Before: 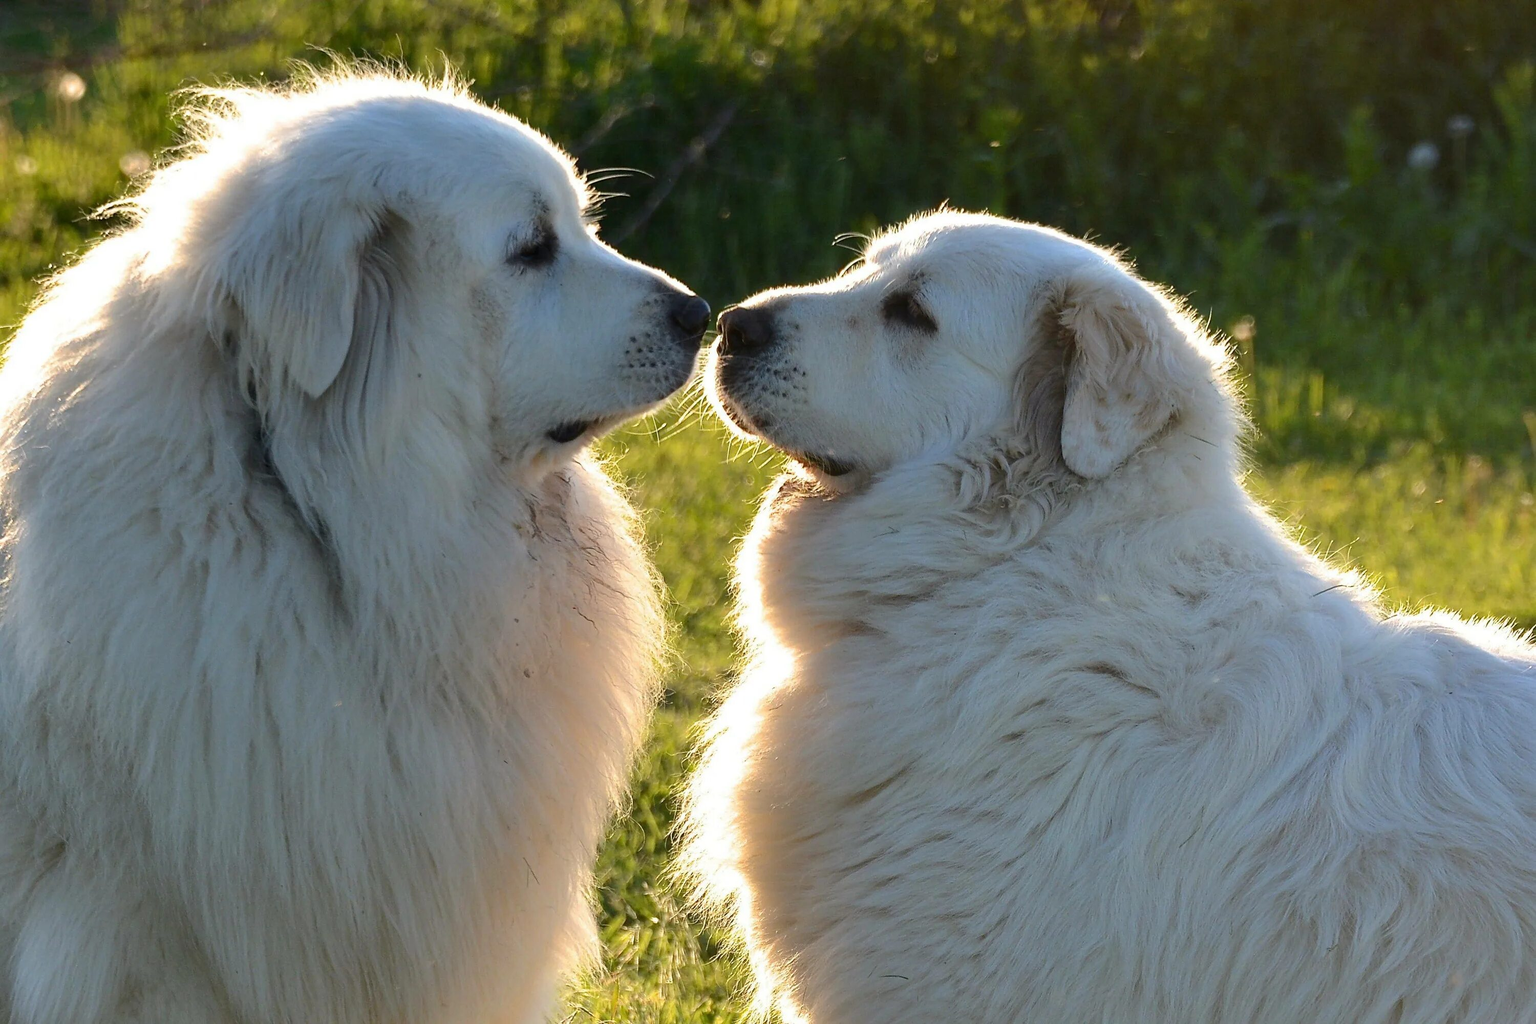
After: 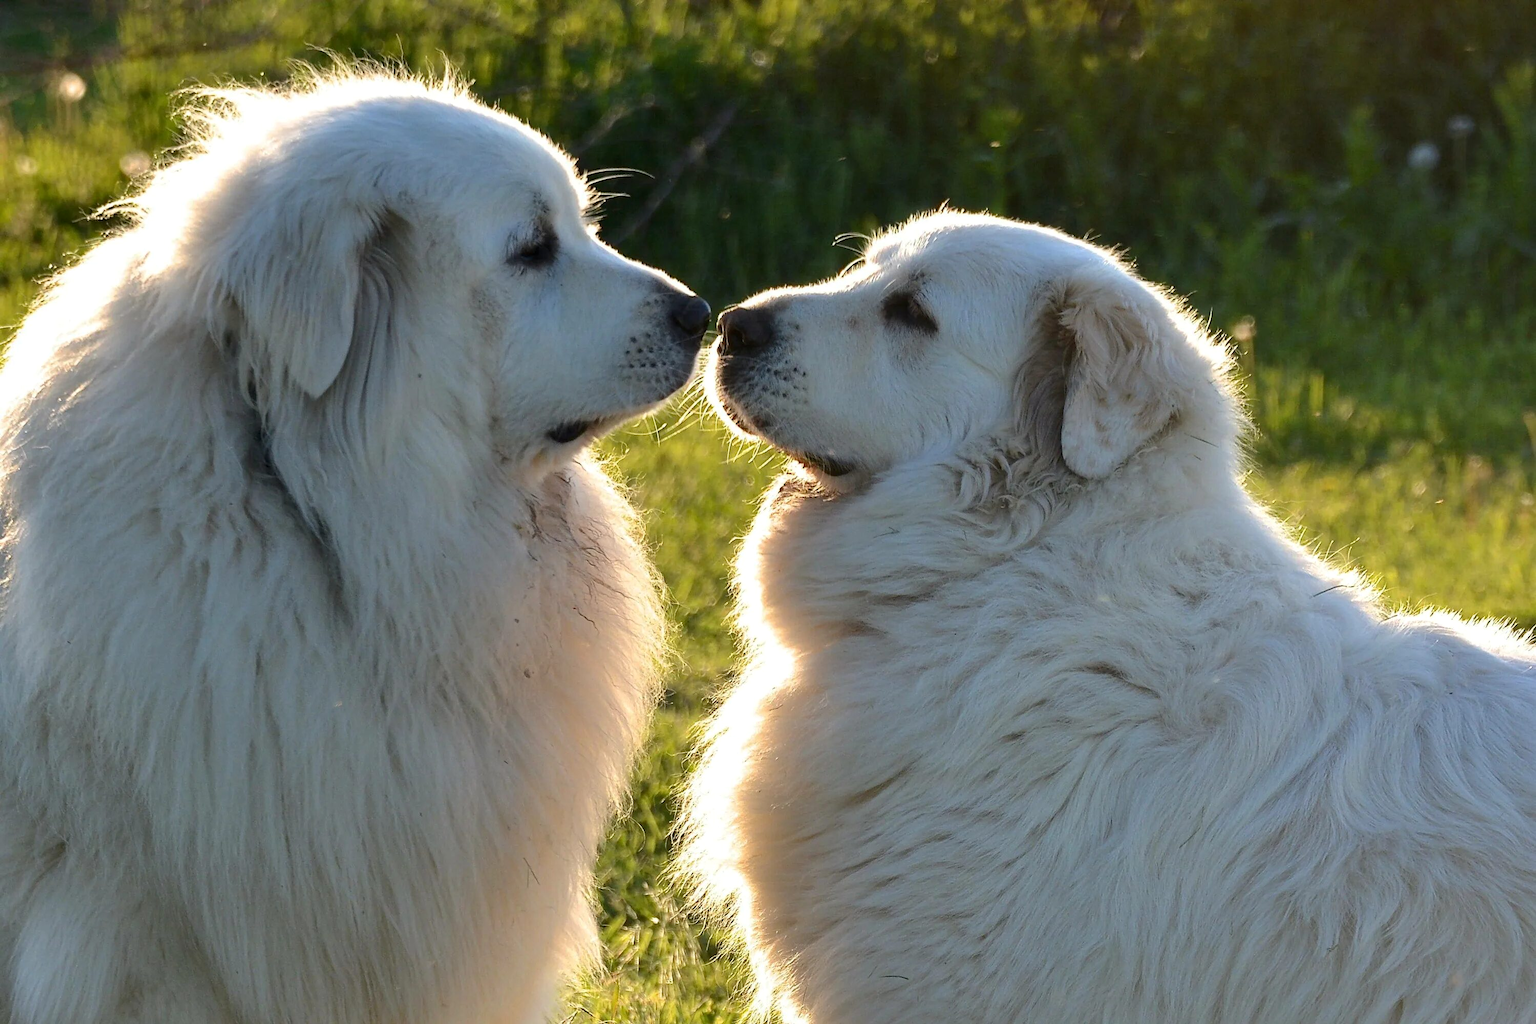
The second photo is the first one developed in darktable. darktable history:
local contrast: mode bilateral grid, contrast 99, coarseness 99, detail 109%, midtone range 0.2
